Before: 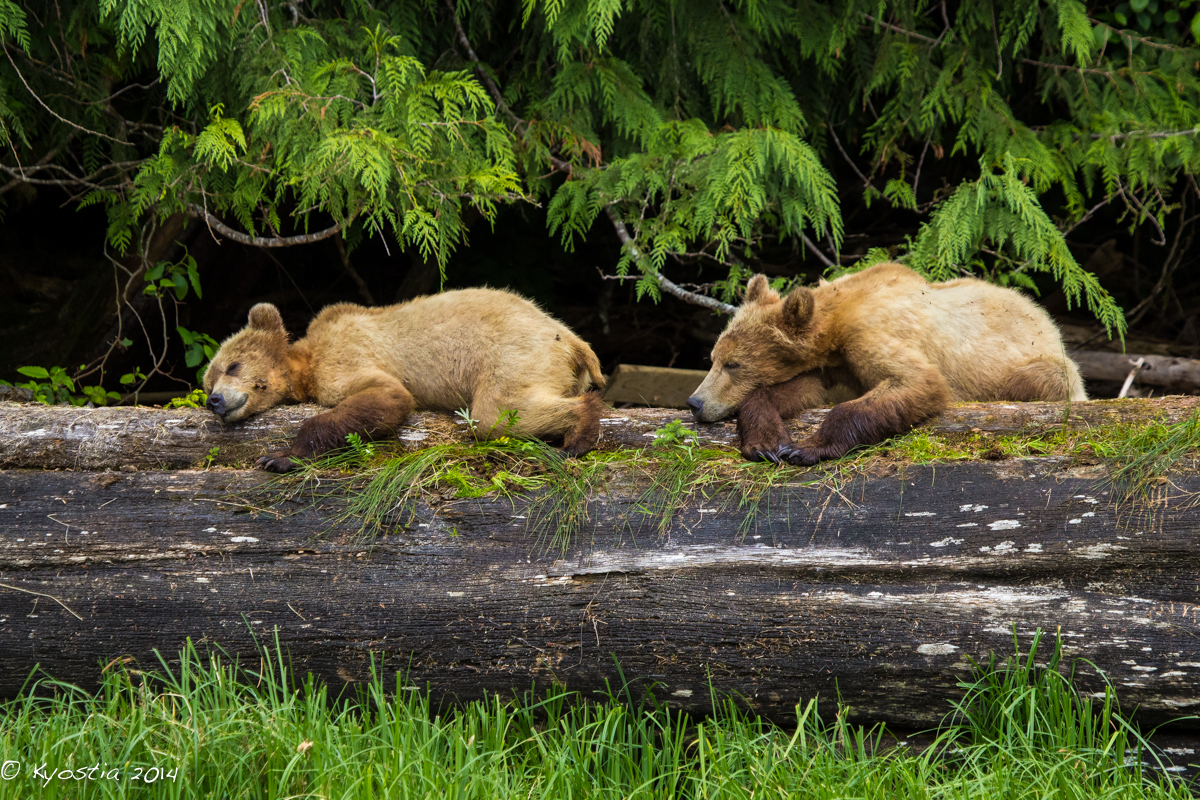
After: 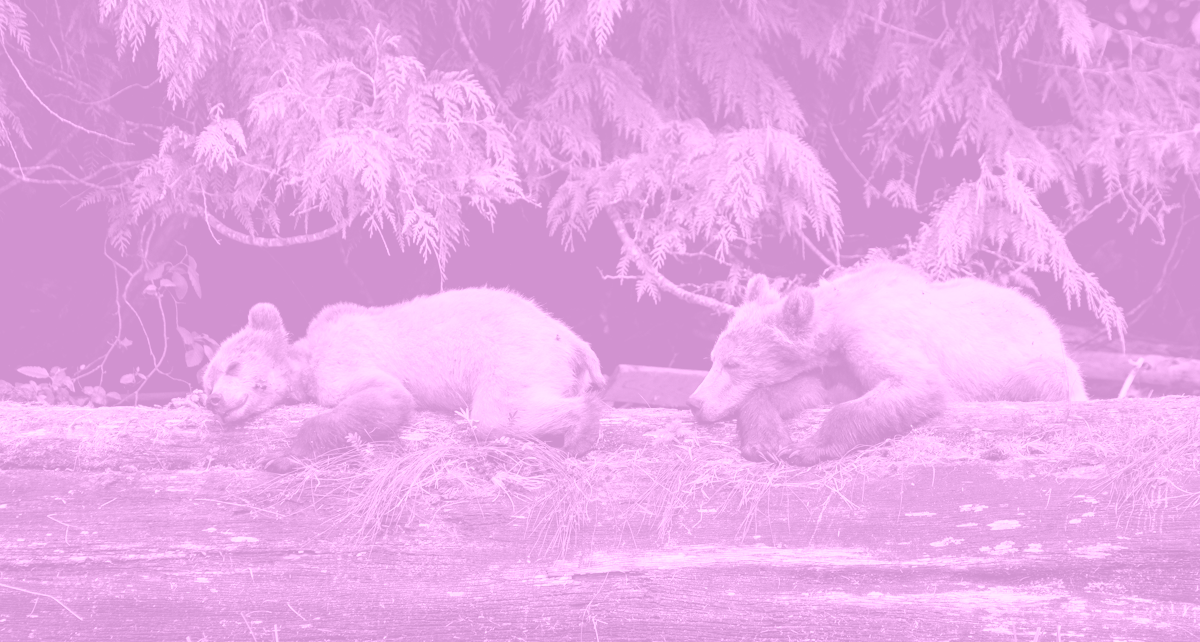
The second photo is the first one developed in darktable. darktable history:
crop: bottom 19.644%
color balance rgb: shadows lift › luminance -28.76%, shadows lift › chroma 10%, shadows lift › hue 230°, power › chroma 0.5%, power › hue 215°, highlights gain › luminance 7.14%, highlights gain › chroma 1%, highlights gain › hue 50°, global offset › luminance -0.29%, global offset › hue 260°, perceptual saturation grading › global saturation 20%, perceptual saturation grading › highlights -13.92%, perceptual saturation grading › shadows 50%
white balance: red 1.188, blue 1.11
colorize: hue 331.2°, saturation 75%, source mix 30.28%, lightness 70.52%, version 1
